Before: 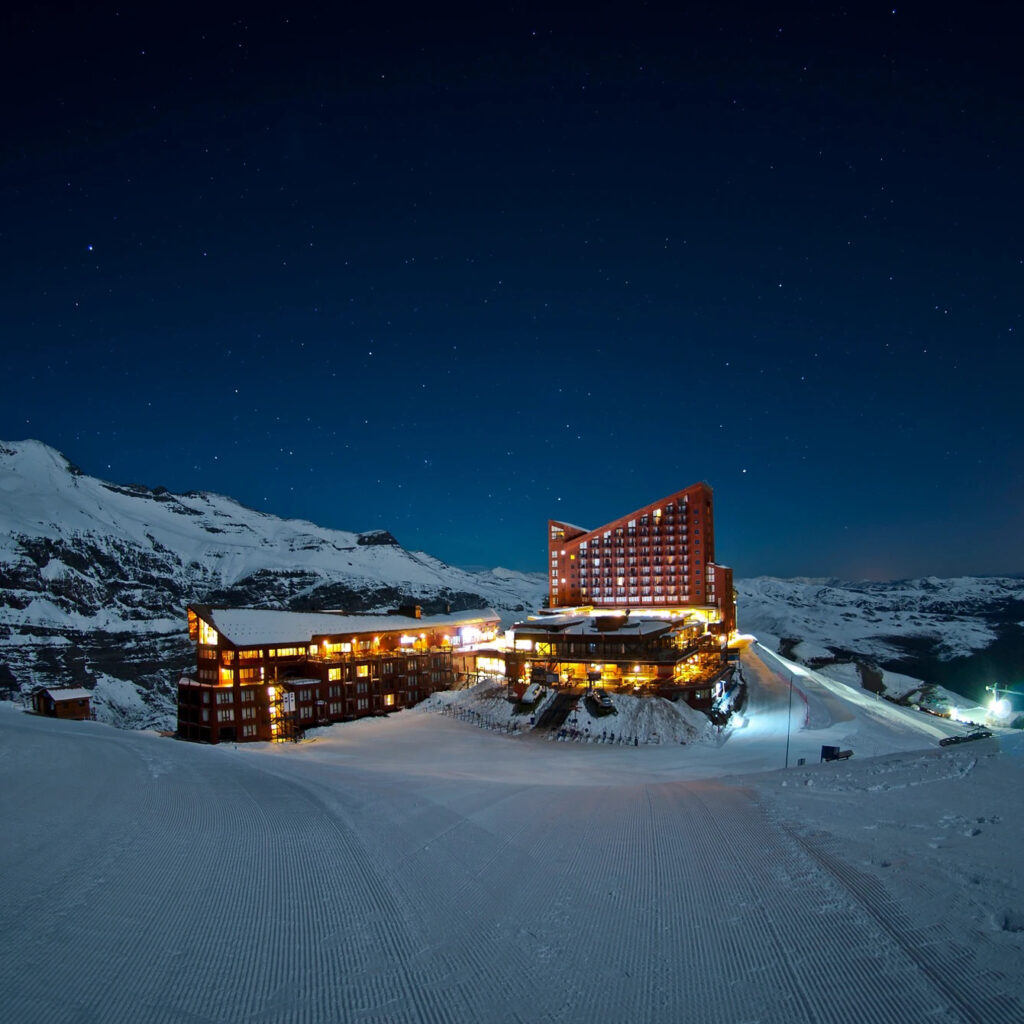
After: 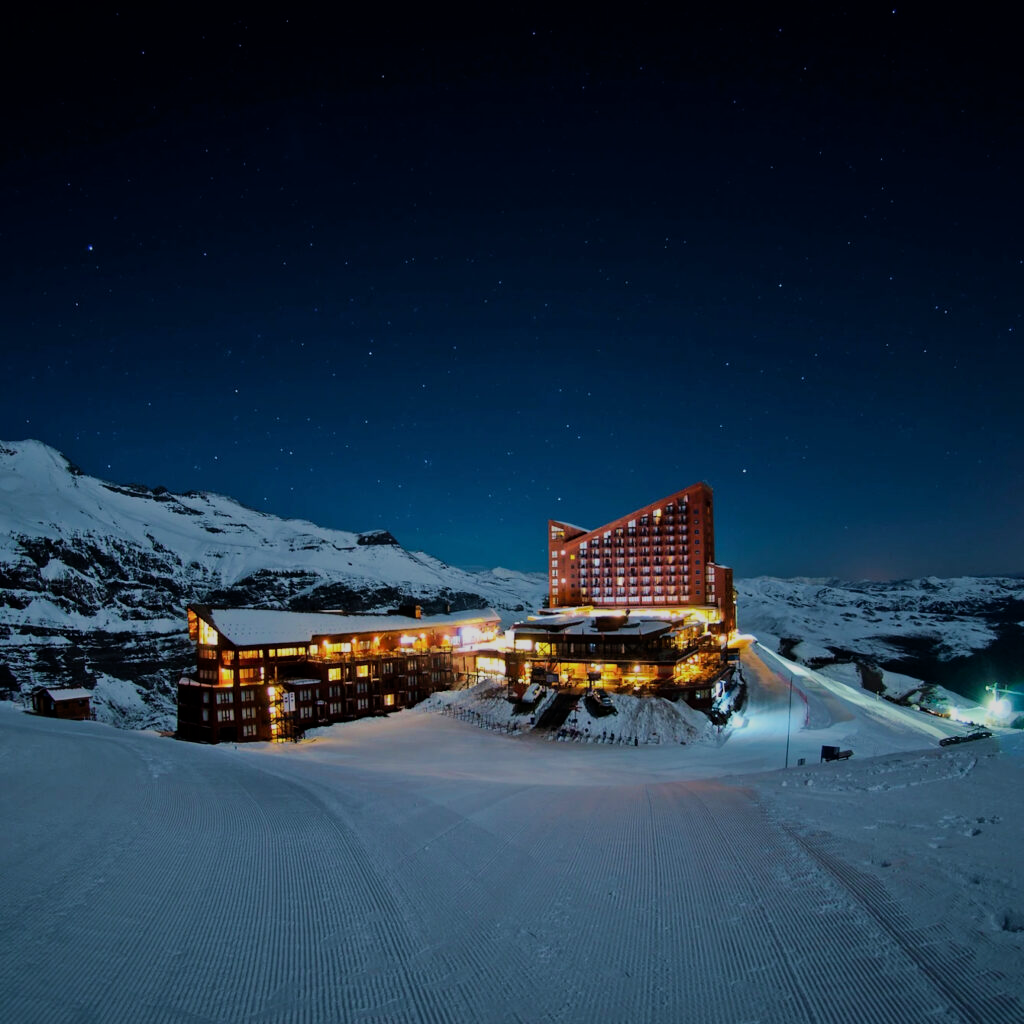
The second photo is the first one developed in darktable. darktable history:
velvia: on, module defaults
filmic rgb: black relative exposure -7.65 EV, white relative exposure 4.56 EV, hardness 3.61
